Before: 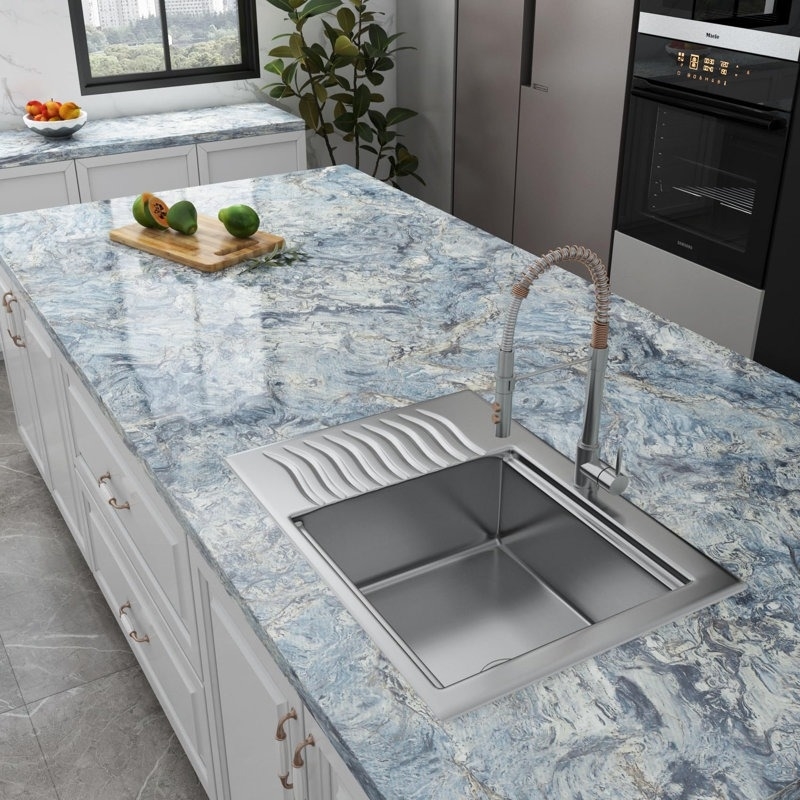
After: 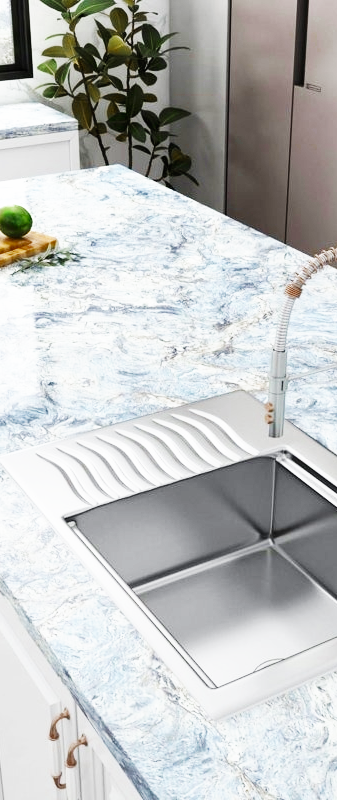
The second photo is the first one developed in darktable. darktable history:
crop: left 28.422%, right 29.37%
color zones: curves: ch0 [(0.11, 0.396) (0.195, 0.36) (0.25, 0.5) (0.303, 0.412) (0.357, 0.544) (0.75, 0.5) (0.967, 0.328)]; ch1 [(0, 0.468) (0.112, 0.512) (0.202, 0.6) (0.25, 0.5) (0.307, 0.352) (0.357, 0.544) (0.75, 0.5) (0.963, 0.524)]
base curve: curves: ch0 [(0, 0) (0.007, 0.004) (0.027, 0.03) (0.046, 0.07) (0.207, 0.54) (0.442, 0.872) (0.673, 0.972) (1, 1)], exposure shift 0.01, preserve colors none
